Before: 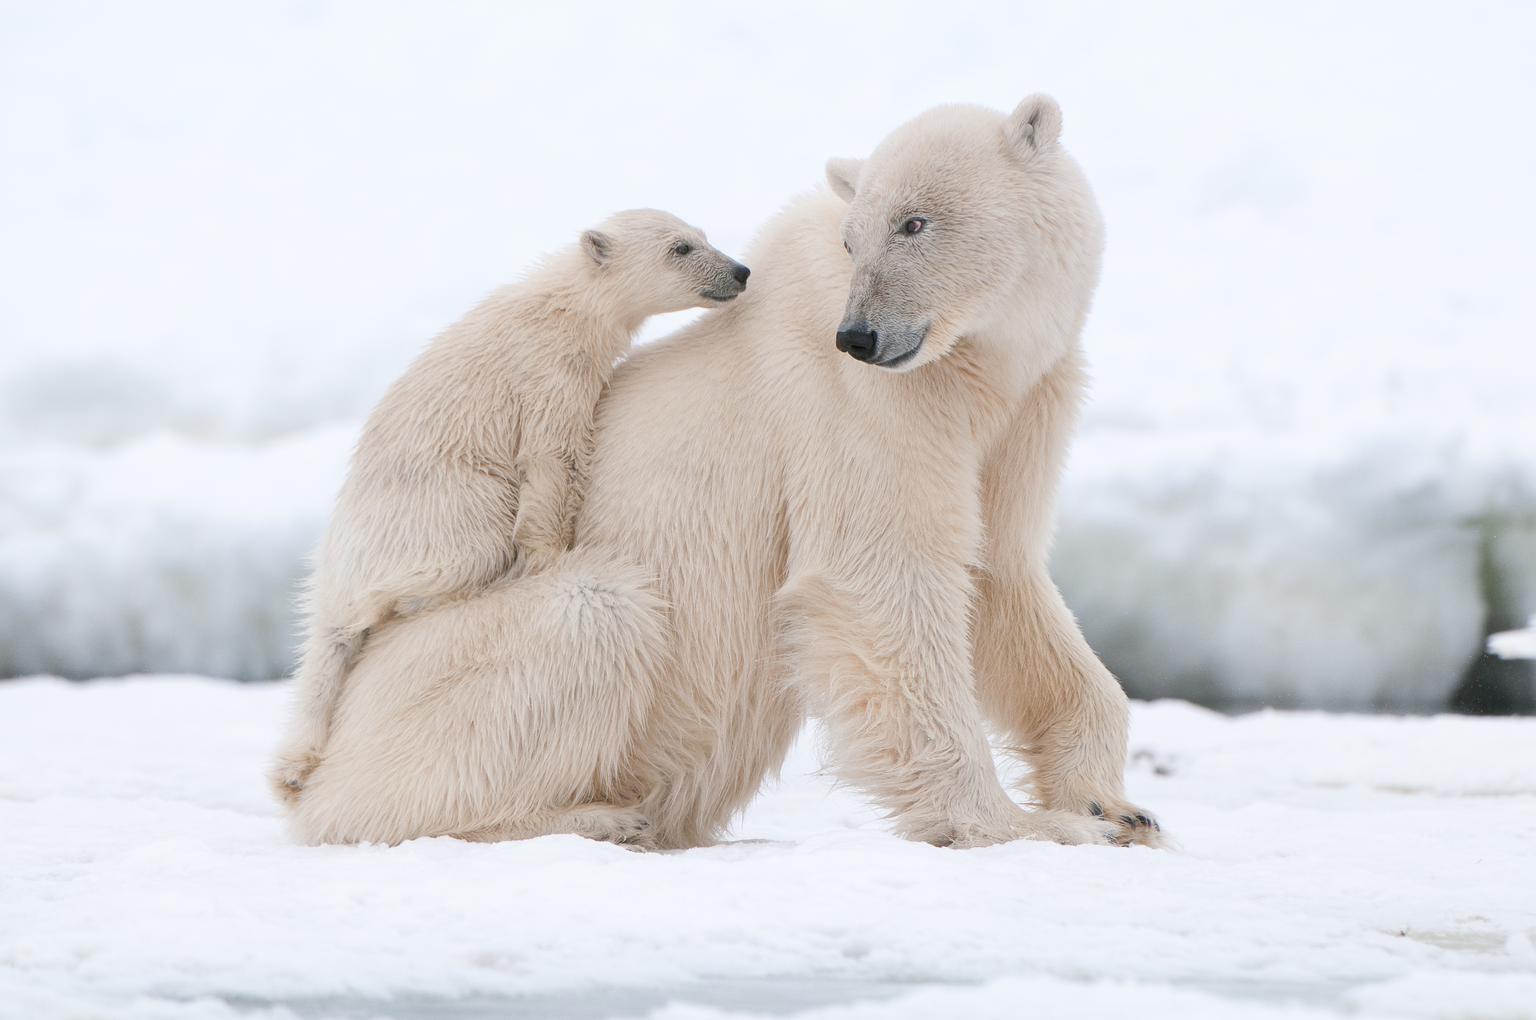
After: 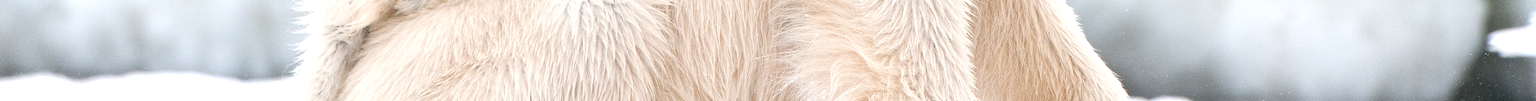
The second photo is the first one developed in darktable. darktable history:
crop and rotate: top 59.084%, bottom 30.916%
local contrast: on, module defaults
exposure: black level correction 0, exposure 0.6 EV, compensate exposure bias true, compensate highlight preservation false
